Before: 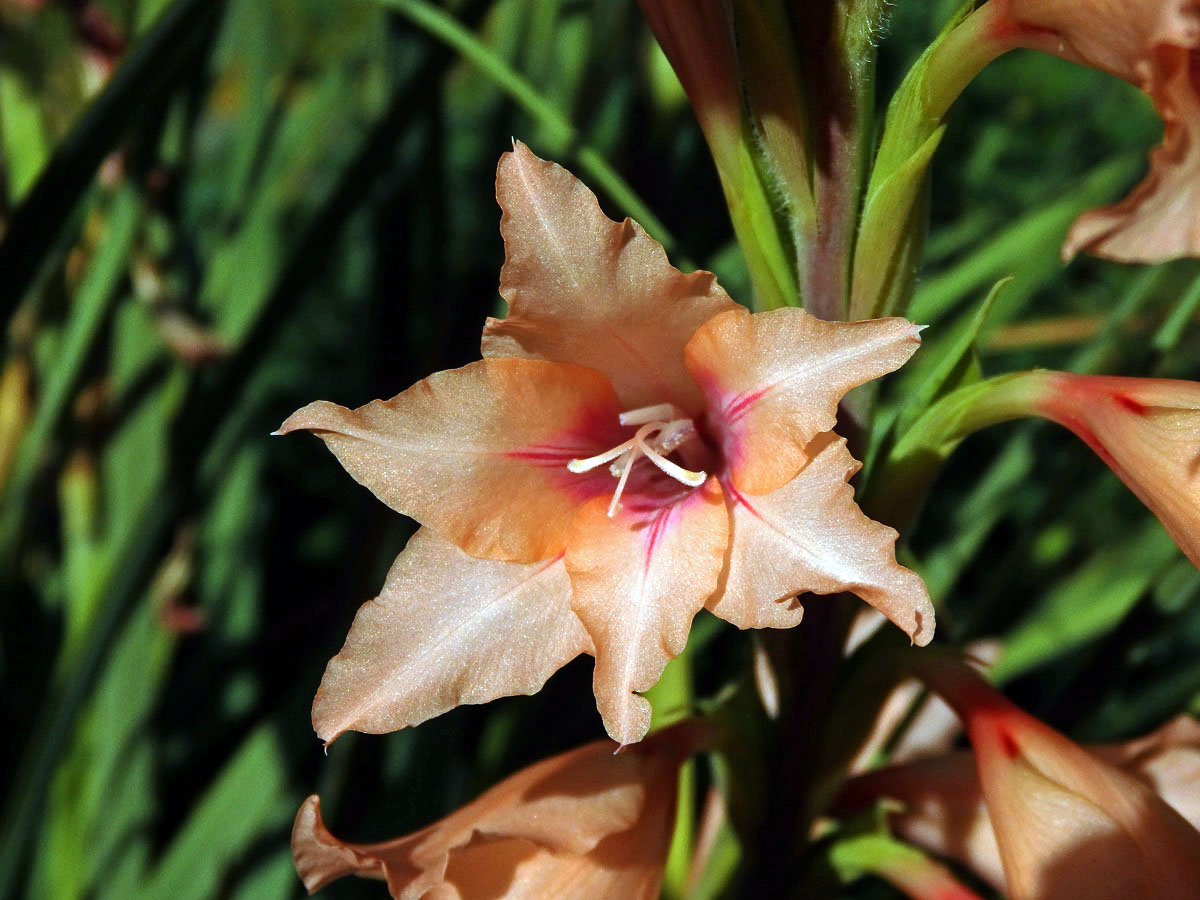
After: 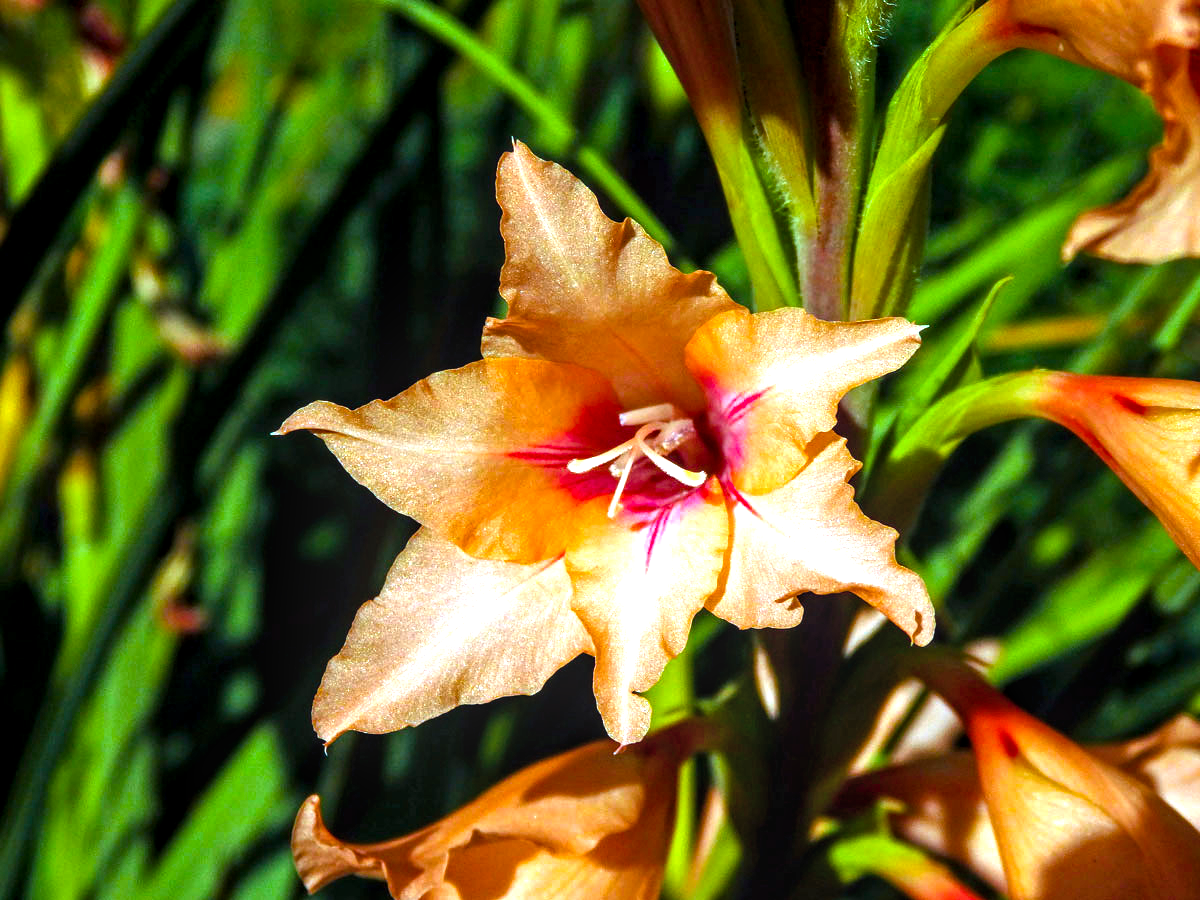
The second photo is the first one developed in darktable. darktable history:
color balance rgb: perceptual saturation grading › global saturation 36%, perceptual brilliance grading › global brilliance 10%, global vibrance 20%
exposure: black level correction 0.001, exposure 0.5 EV, compensate exposure bias true, compensate highlight preservation false
local contrast: on, module defaults
